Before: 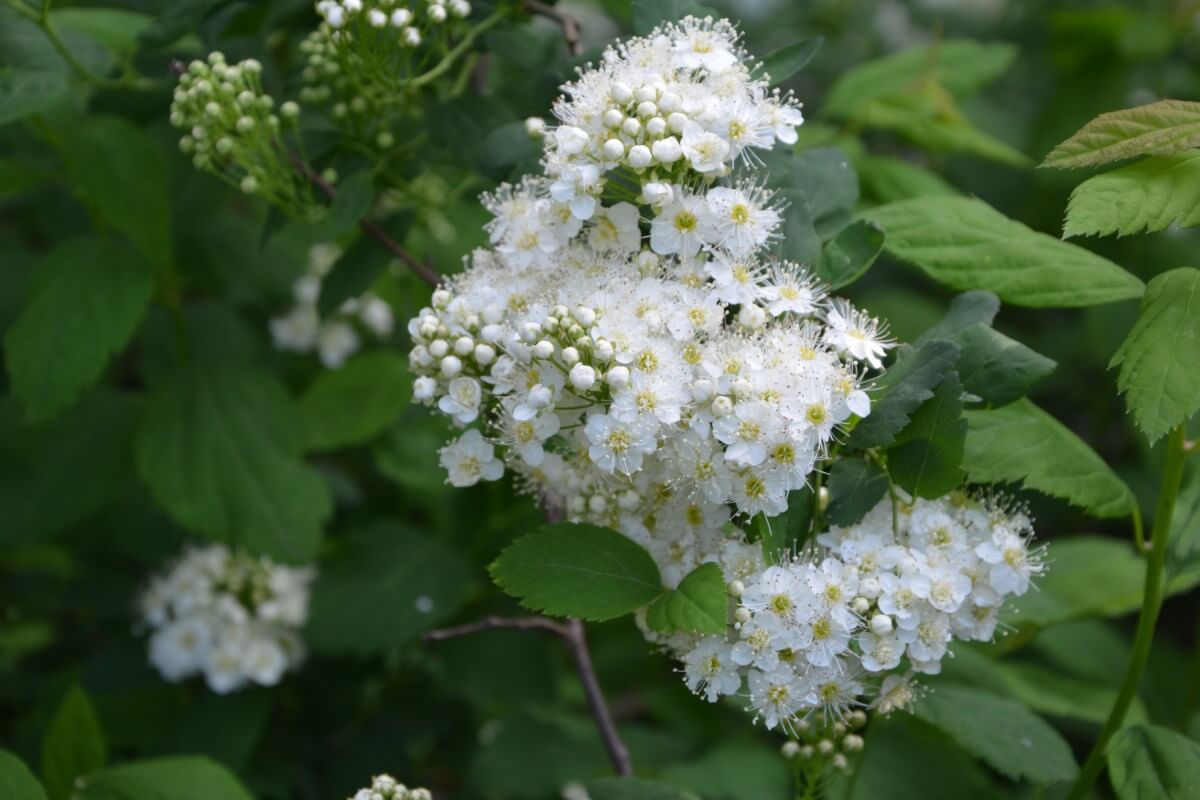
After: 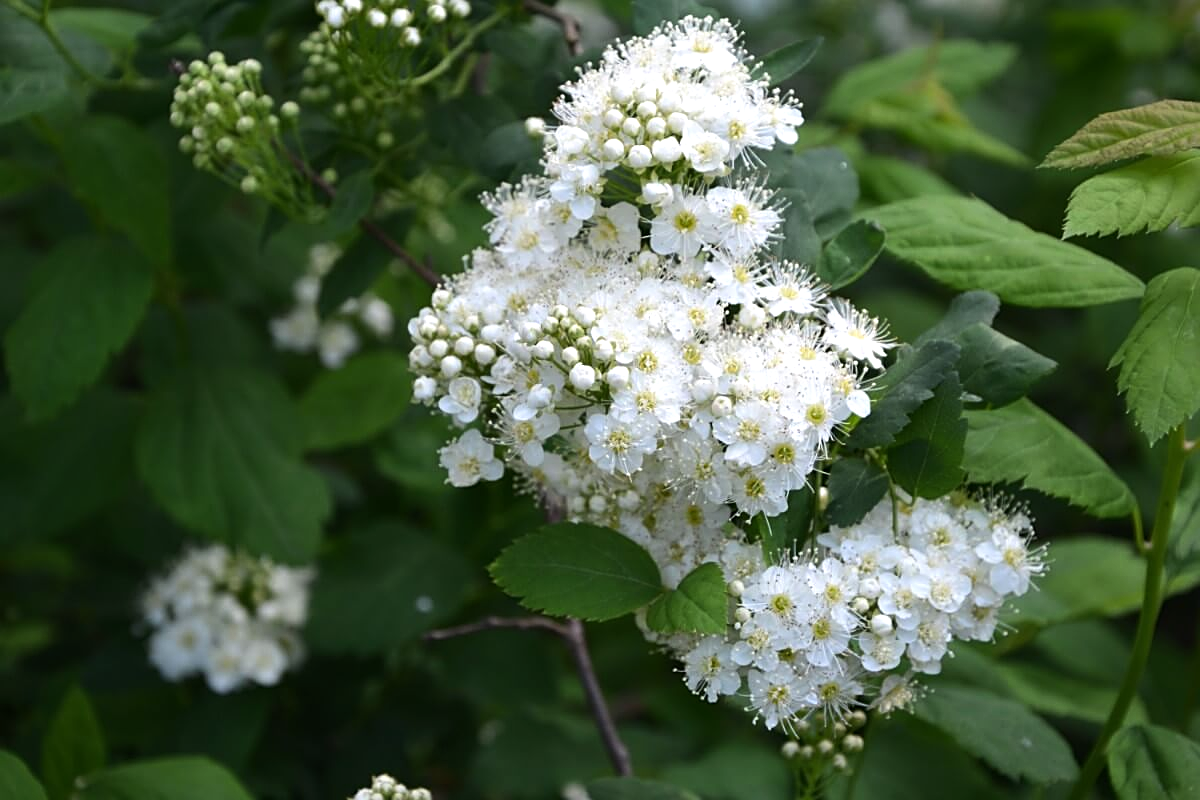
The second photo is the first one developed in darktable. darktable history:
tone equalizer: -8 EV -0.417 EV, -7 EV -0.389 EV, -6 EV -0.333 EV, -5 EV -0.222 EV, -3 EV 0.222 EV, -2 EV 0.333 EV, -1 EV 0.389 EV, +0 EV 0.417 EV, edges refinement/feathering 500, mask exposure compensation -1.57 EV, preserve details no
sharpen: on, module defaults
